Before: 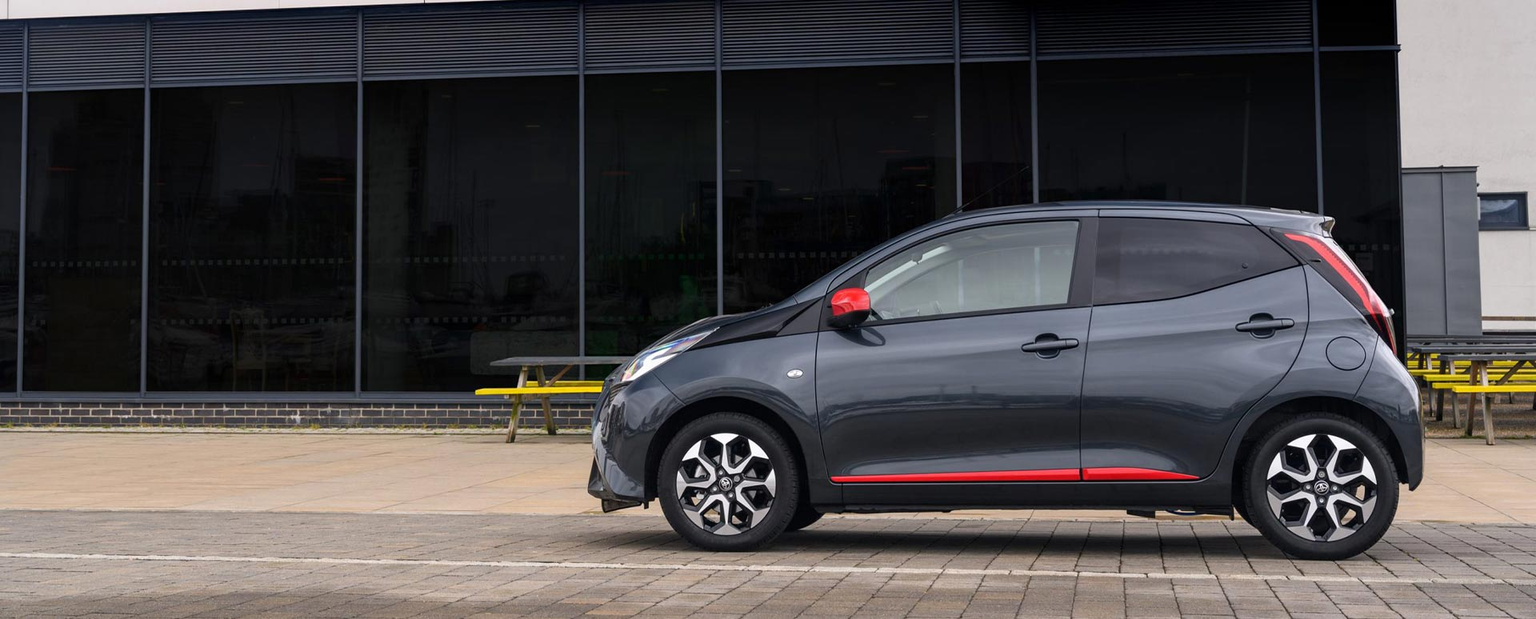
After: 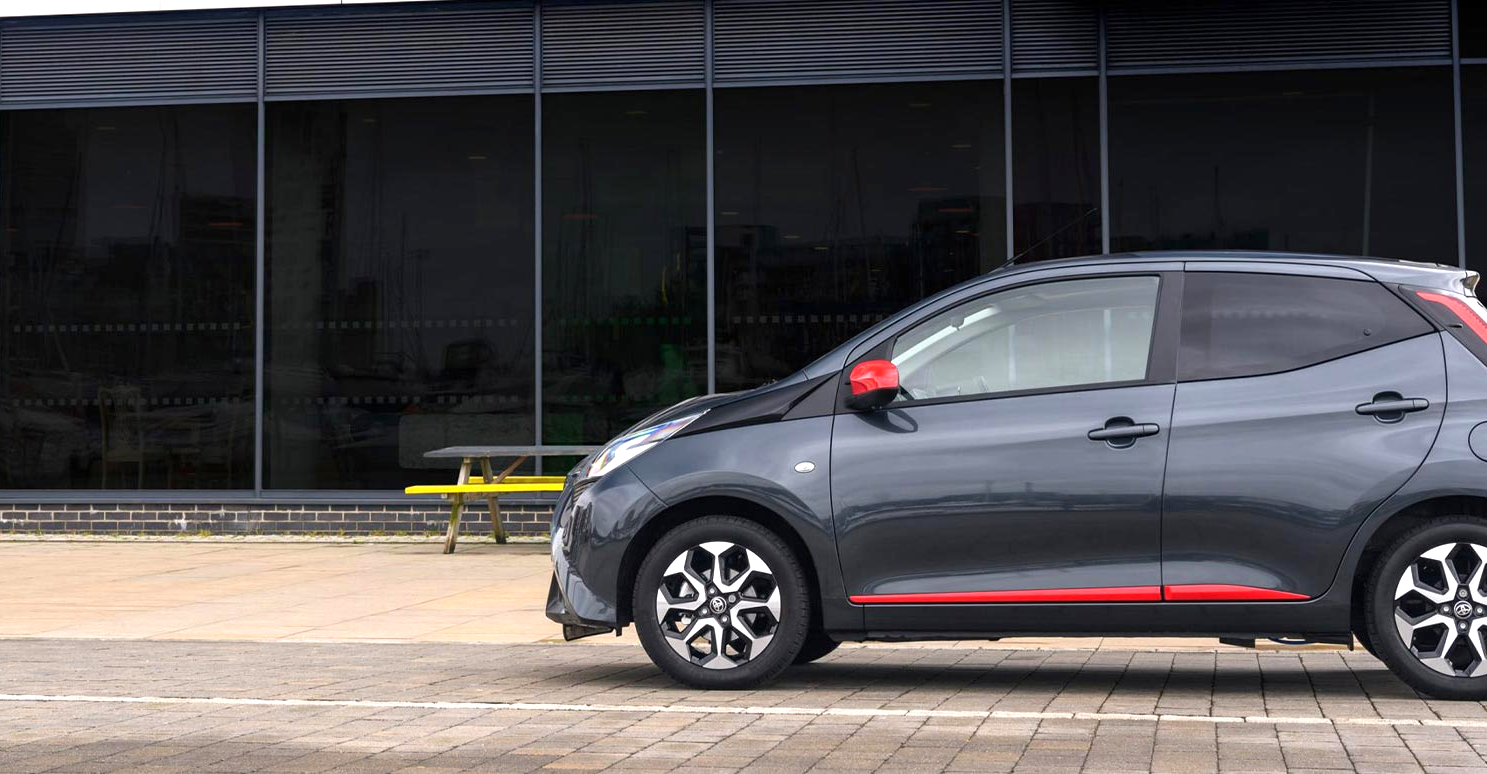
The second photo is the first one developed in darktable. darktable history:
exposure: exposure 0.648 EV, compensate highlight preservation false
crop: left 9.88%, right 12.664%
